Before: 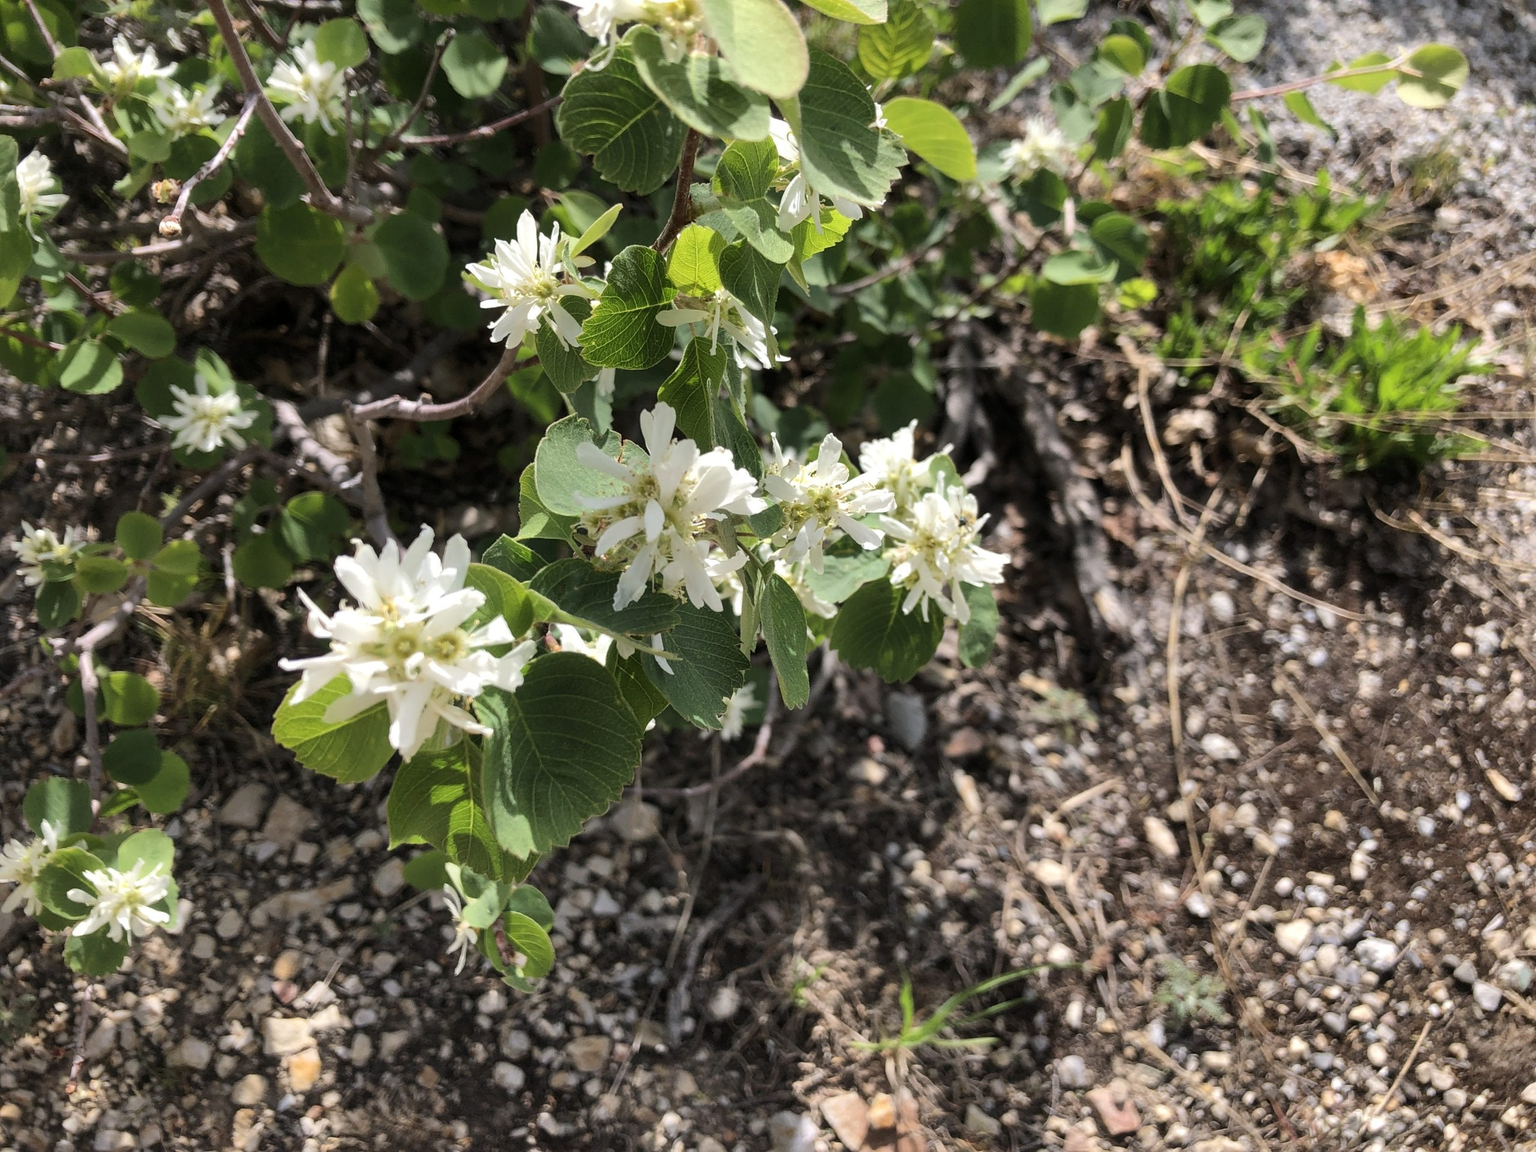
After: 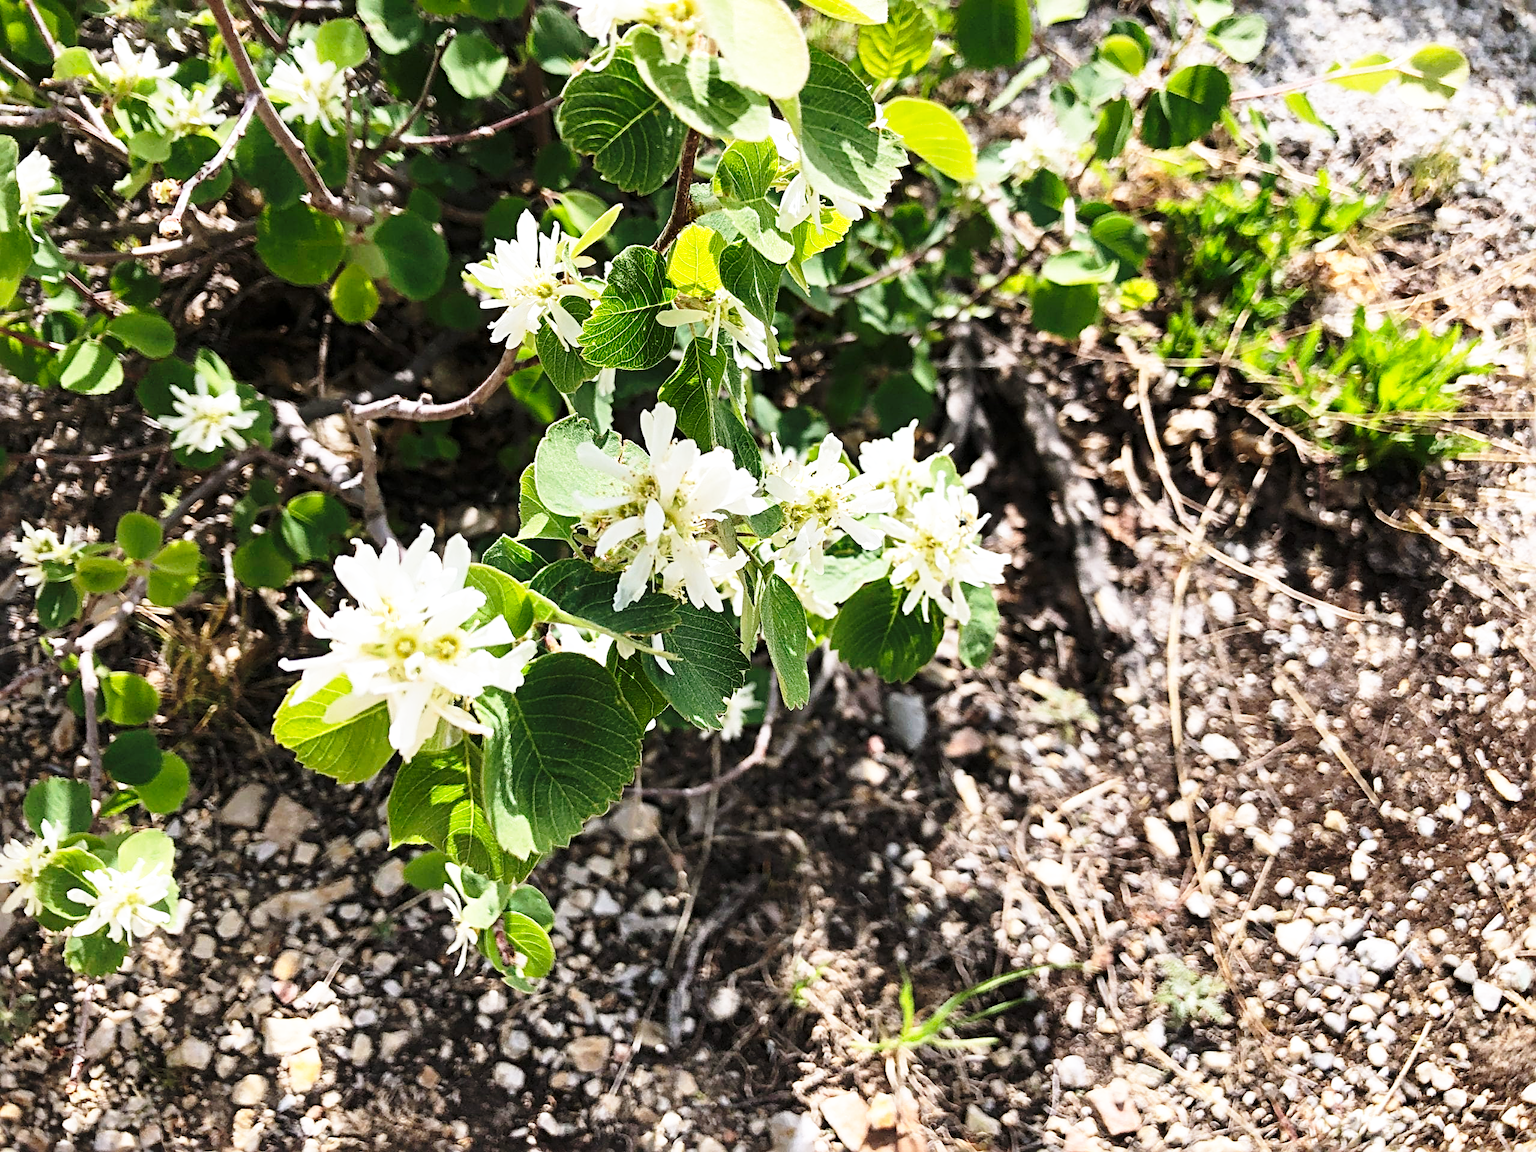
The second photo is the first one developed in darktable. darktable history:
base curve: curves: ch0 [(0, 0) (0.026, 0.03) (0.109, 0.232) (0.351, 0.748) (0.669, 0.968) (1, 1)], preserve colors none
color correction: highlights a* 0.015, highlights b* -0.413
sharpen: radius 4.9
color zones: curves: ch1 [(0.077, 0.436) (0.25, 0.5) (0.75, 0.5)]
